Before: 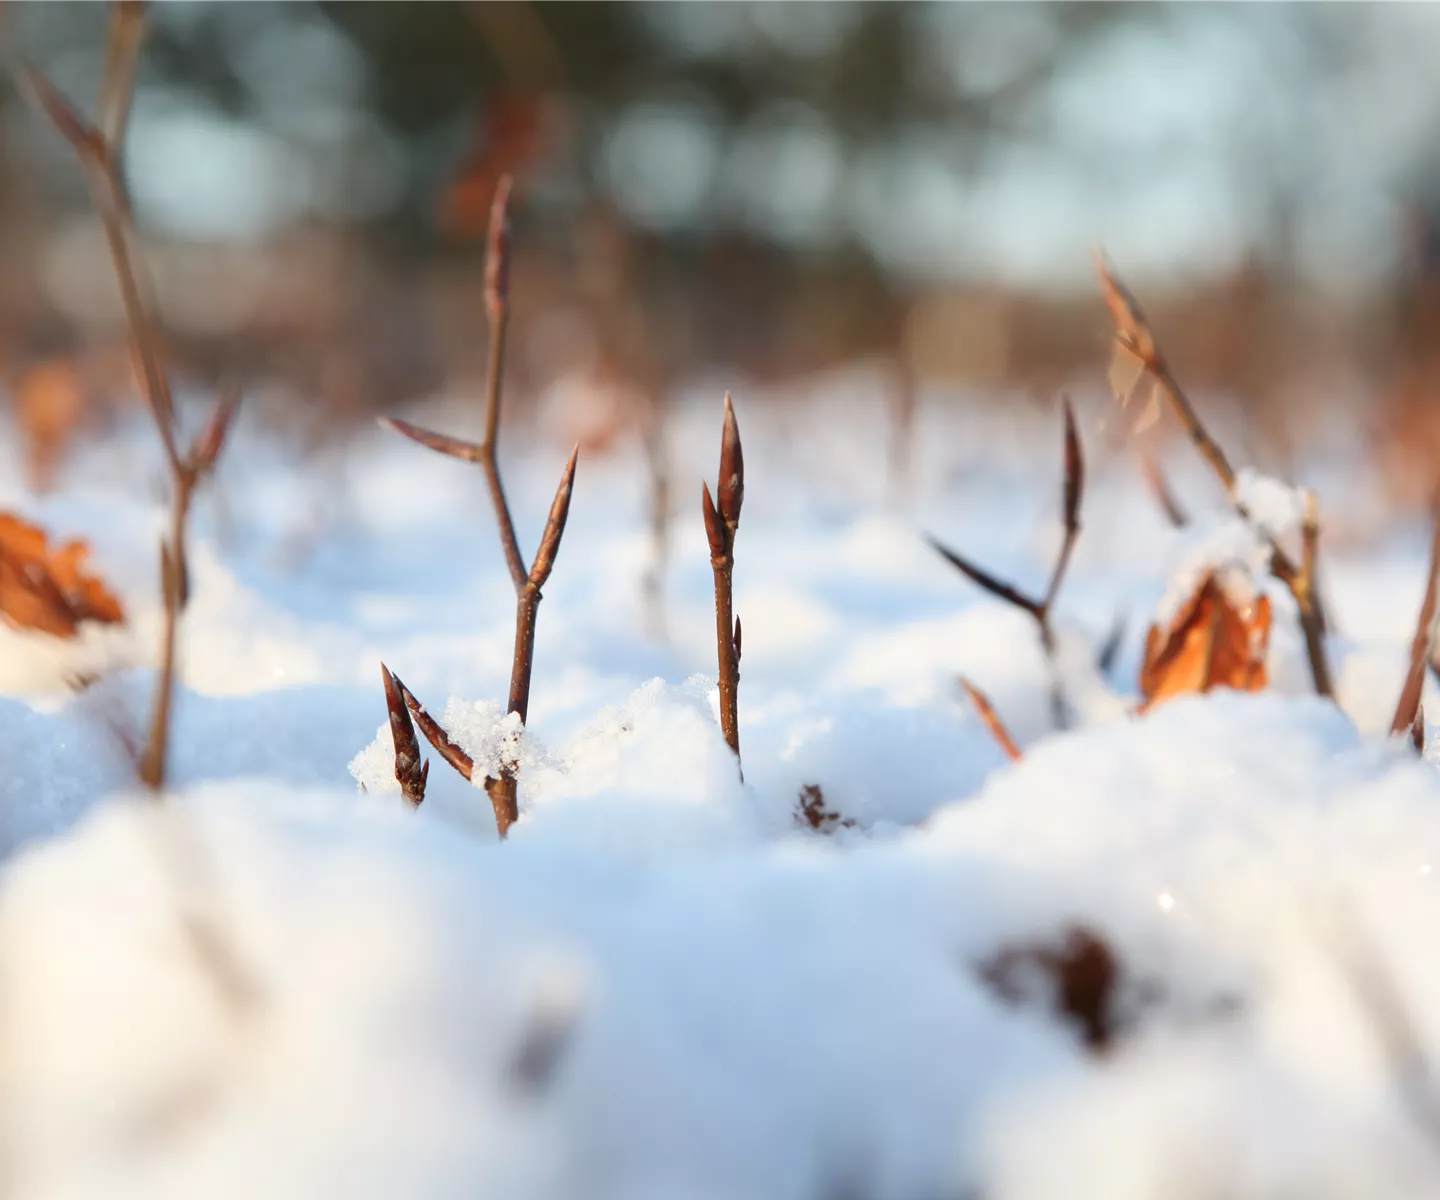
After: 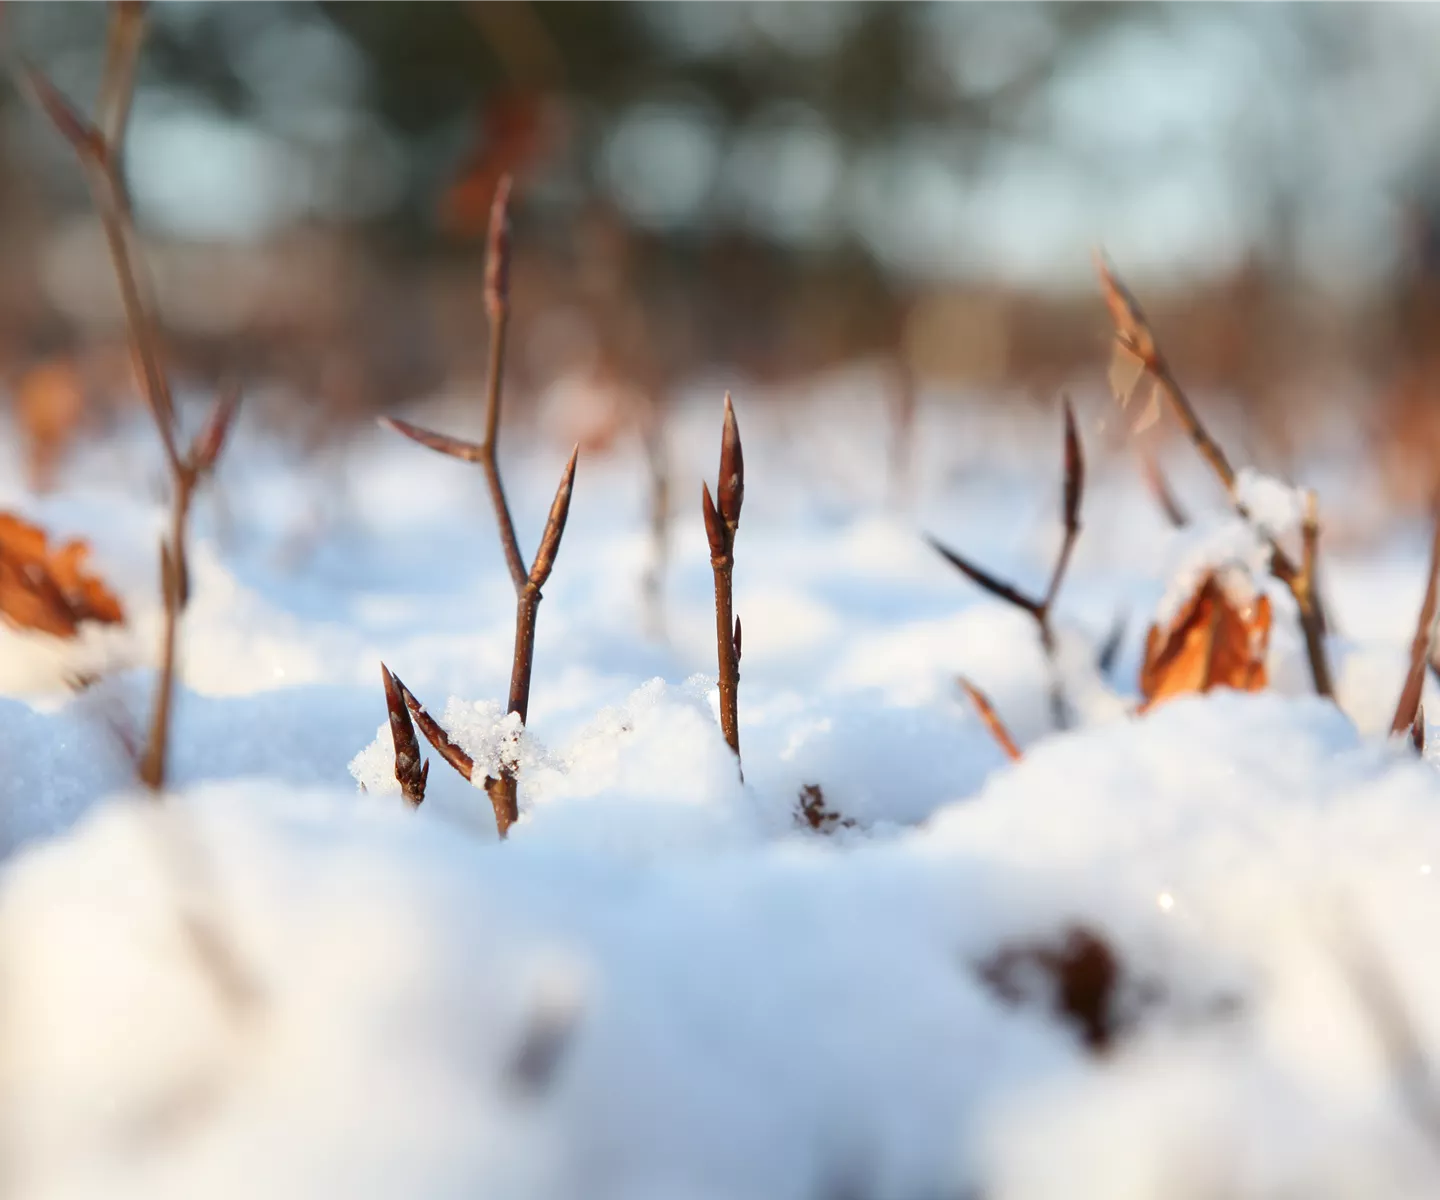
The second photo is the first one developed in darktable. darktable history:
contrast brightness saturation: contrast 0.035, brightness -0.038
